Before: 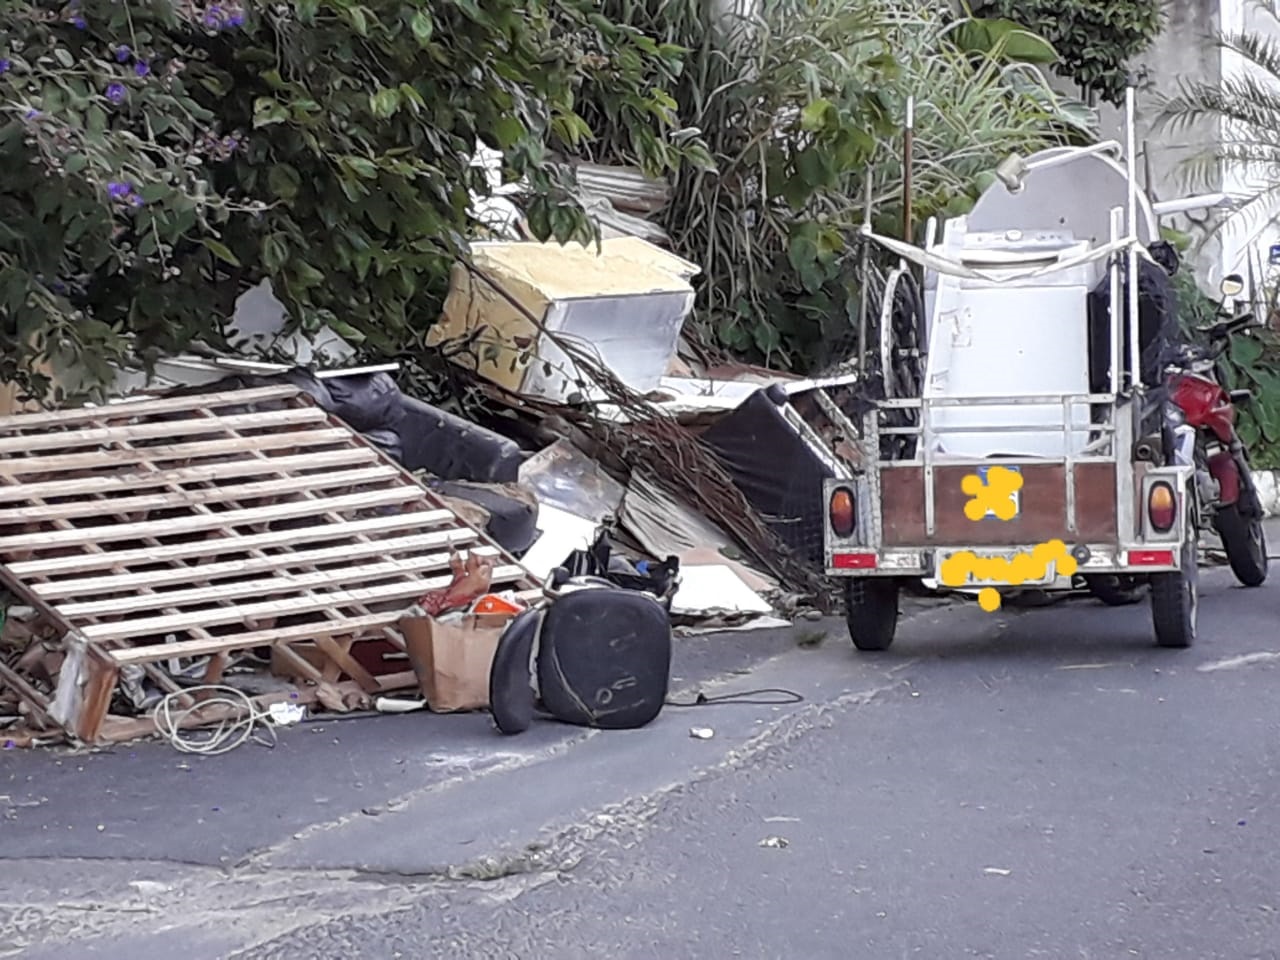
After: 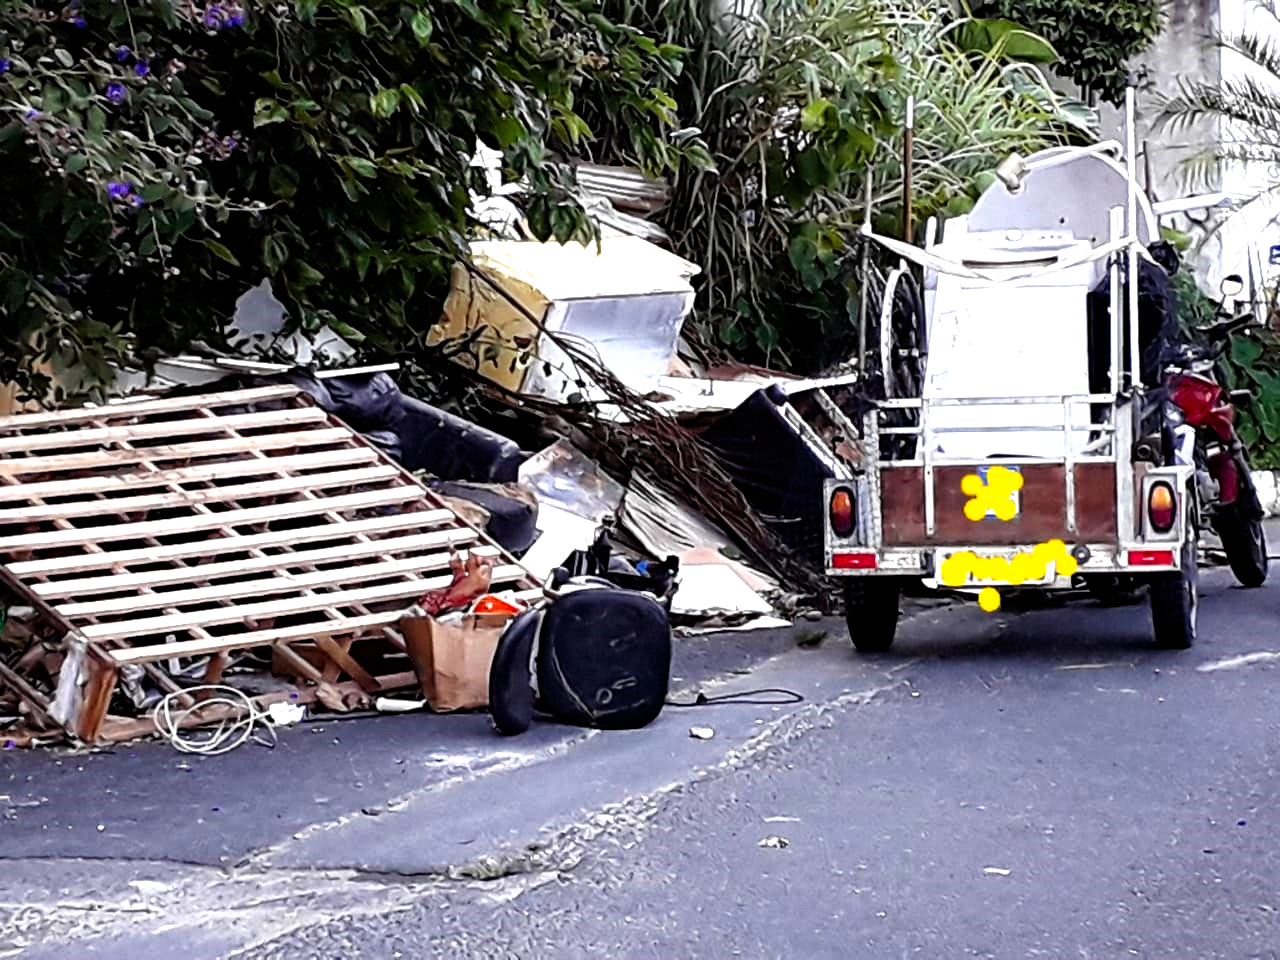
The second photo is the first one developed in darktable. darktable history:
contrast equalizer: y [[0.5, 0.5, 0.468, 0.5, 0.5, 0.5], [0.5 ×6], [0.5 ×6], [0 ×6], [0 ×6]]
haze removal: adaptive false
filmic rgb: black relative exposure -8.2 EV, white relative exposure 2.2 EV, threshold 3 EV, hardness 7.11, latitude 85.74%, contrast 1.696, highlights saturation mix -4%, shadows ↔ highlights balance -2.69%, preserve chrominance no, color science v5 (2021), contrast in shadows safe, contrast in highlights safe, enable highlight reconstruction true
